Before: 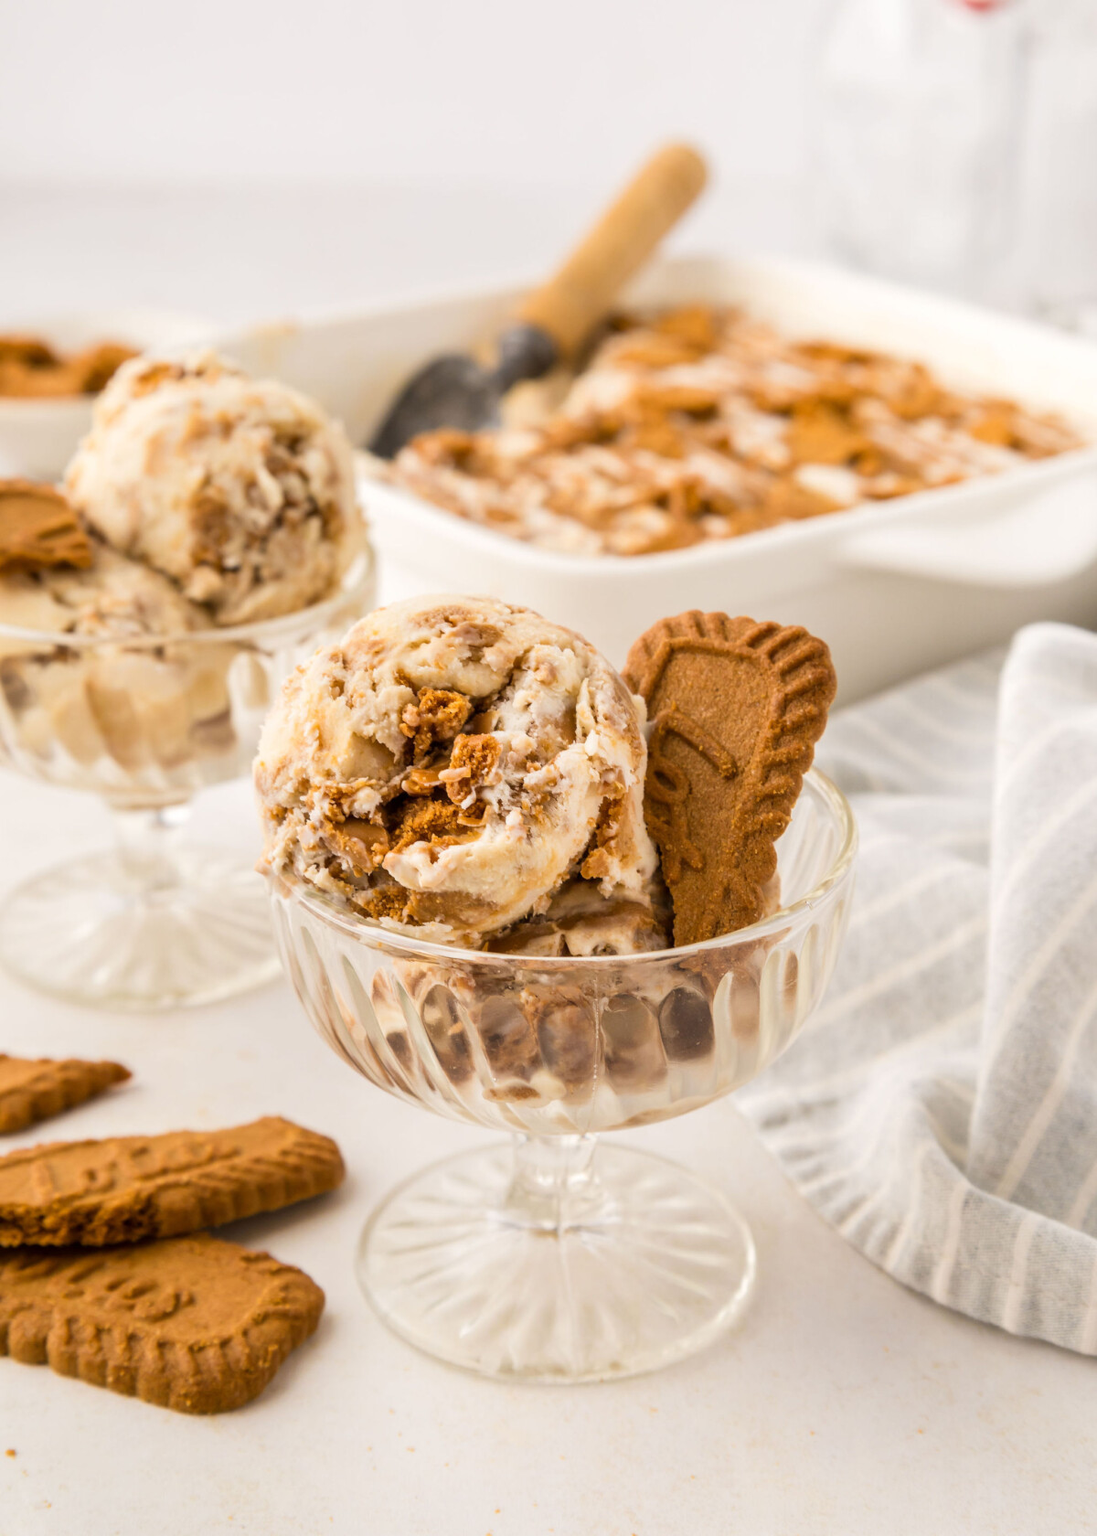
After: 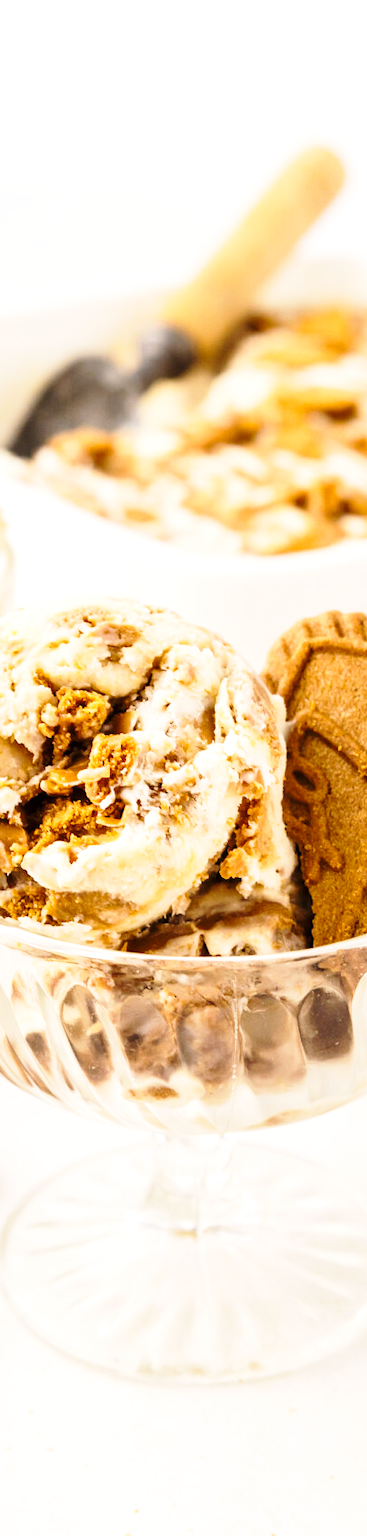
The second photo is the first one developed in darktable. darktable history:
tone equalizer: -8 EV -0.436 EV, -7 EV -0.401 EV, -6 EV -0.328 EV, -5 EV -0.253 EV, -3 EV 0.192 EV, -2 EV 0.328 EV, -1 EV 0.365 EV, +0 EV 0.445 EV, edges refinement/feathering 500, mask exposure compensation -1.57 EV, preserve details no
base curve: curves: ch0 [(0, 0) (0.028, 0.03) (0.121, 0.232) (0.46, 0.748) (0.859, 0.968) (1, 1)], preserve colors none
crop: left 32.917%, right 33.4%
